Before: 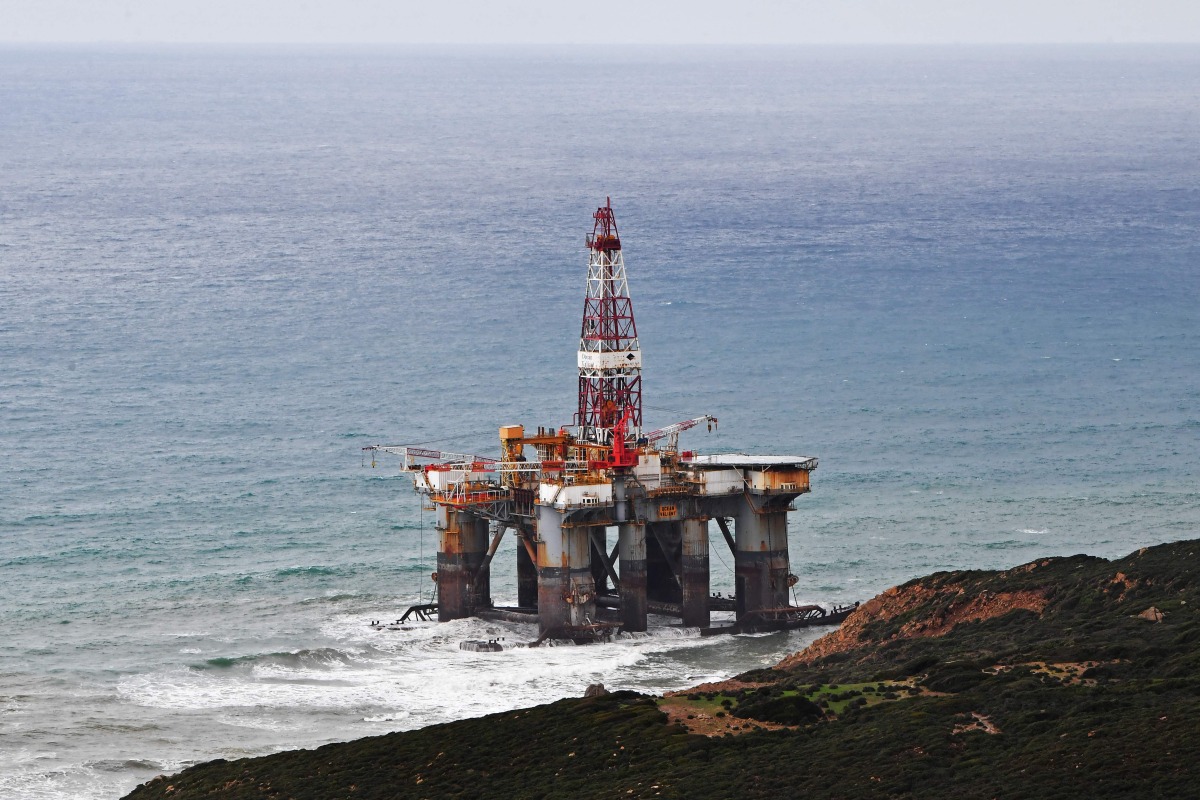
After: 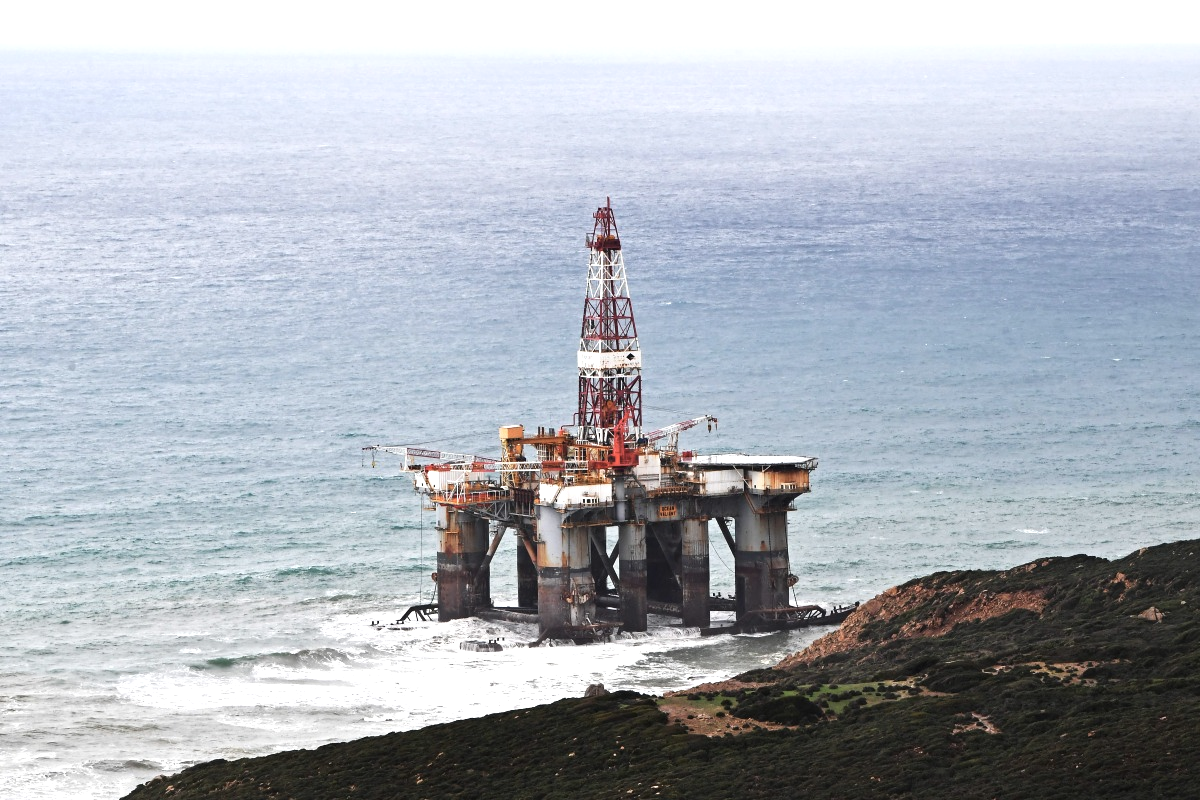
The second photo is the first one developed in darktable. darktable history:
exposure: black level correction 0, exposure 0.695 EV, compensate exposure bias true, compensate highlight preservation false
contrast brightness saturation: contrast 0.104, saturation -0.285
